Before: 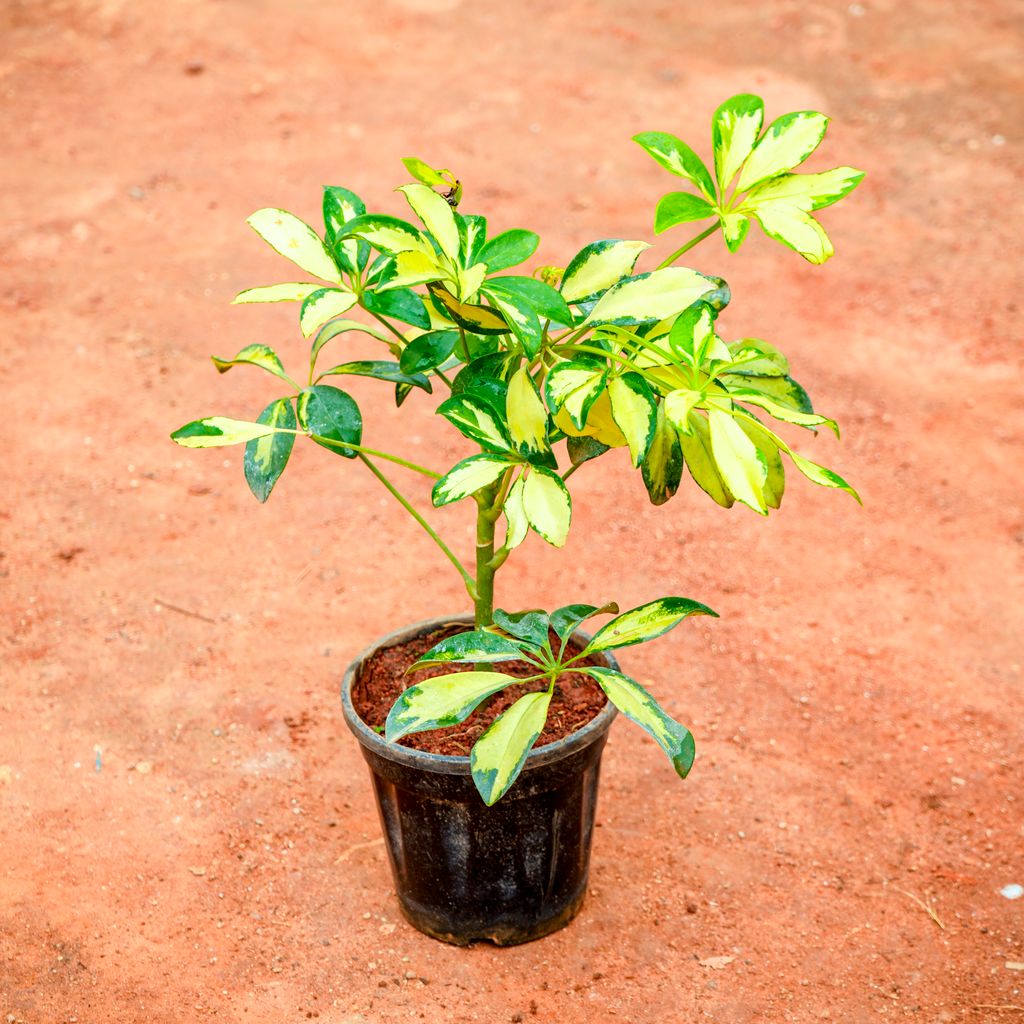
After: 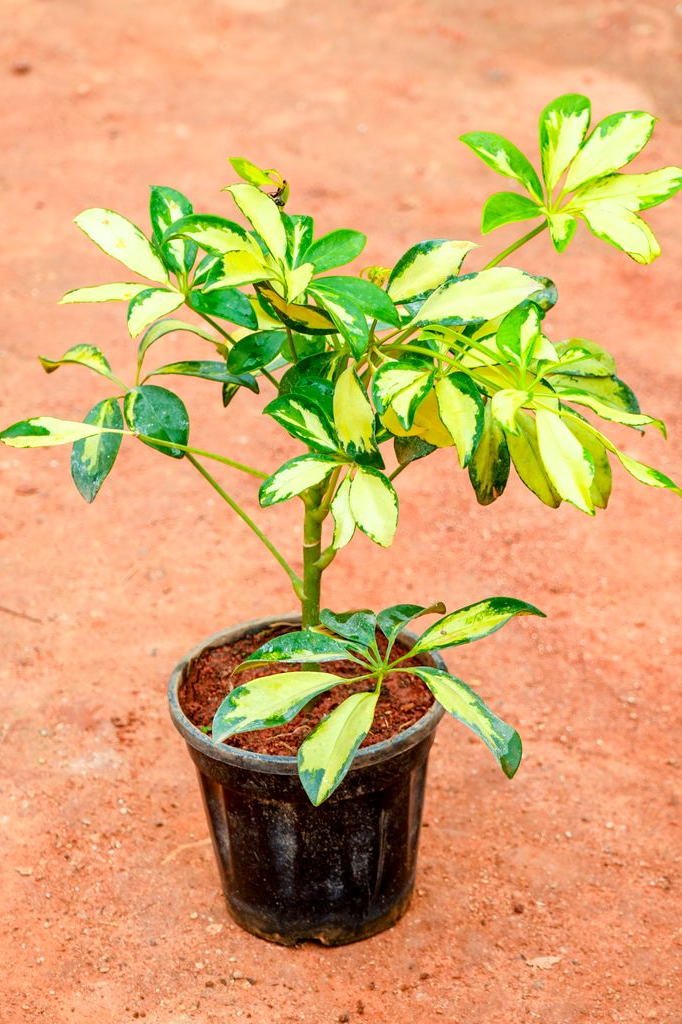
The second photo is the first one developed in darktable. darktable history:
crop: left 16.965%, right 16.379%
